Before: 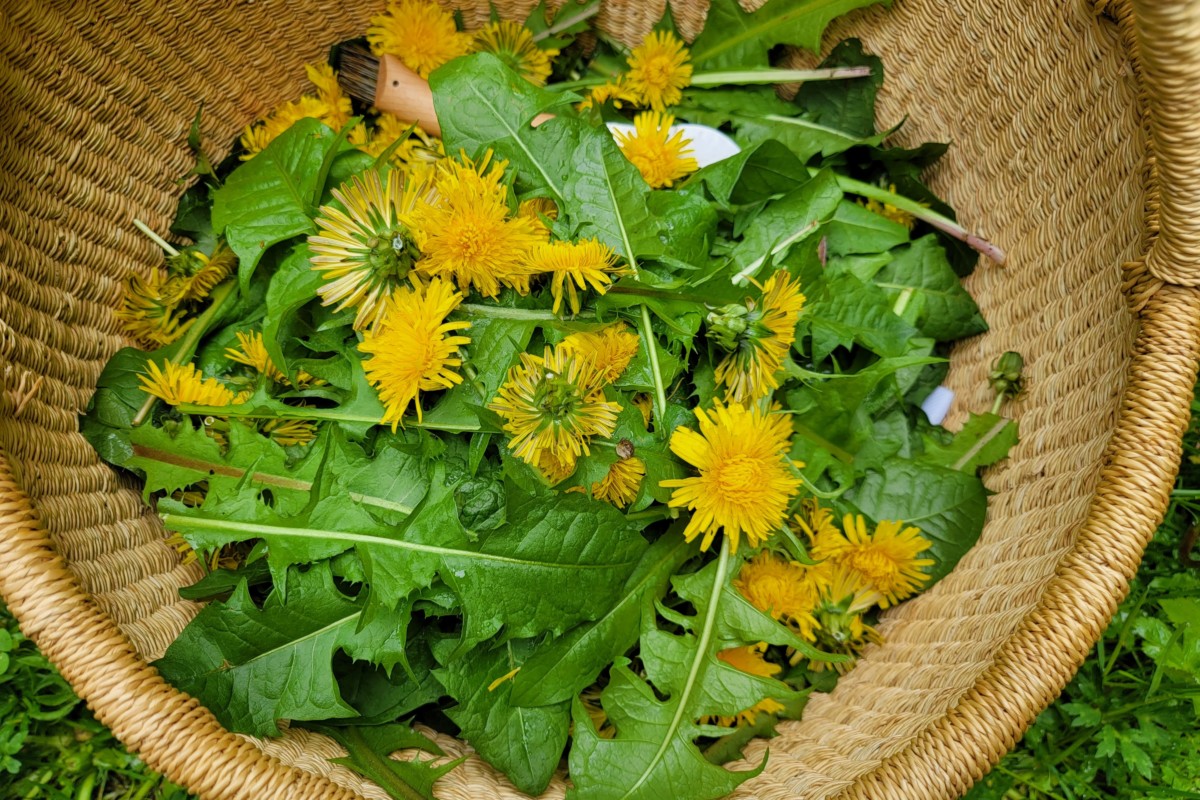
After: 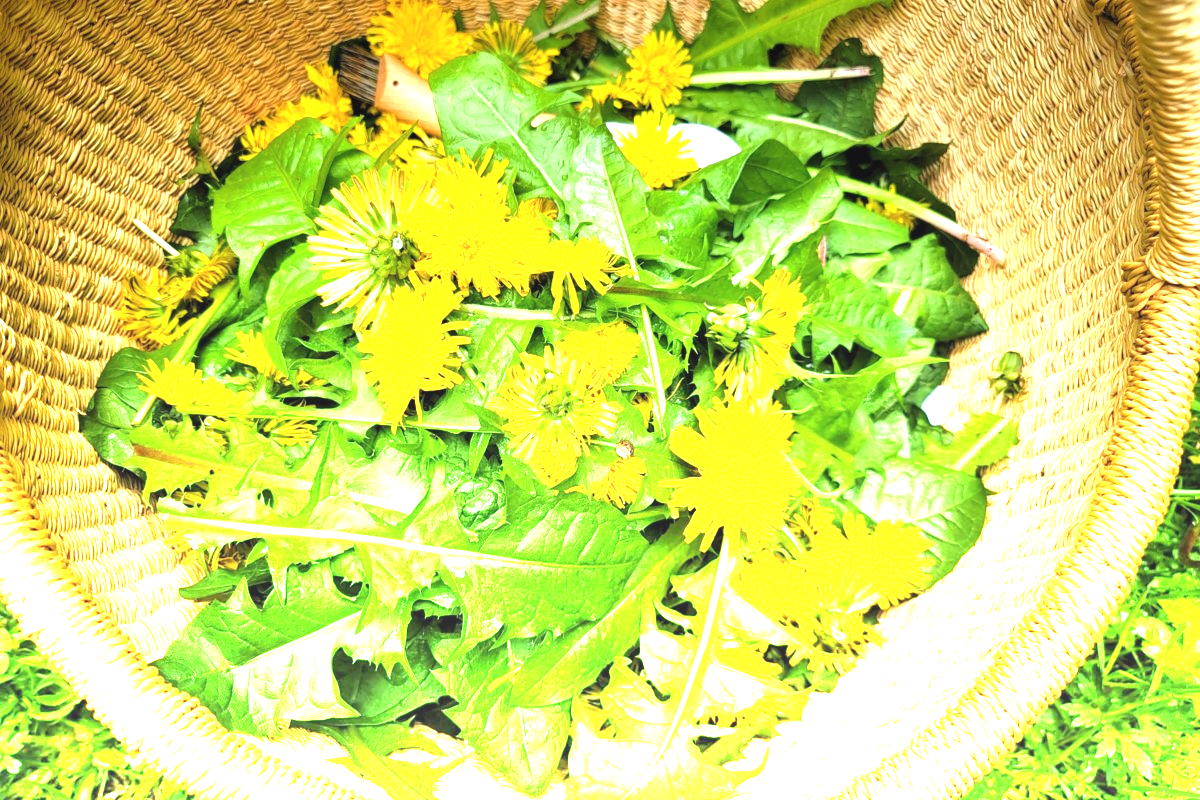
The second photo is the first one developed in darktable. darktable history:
graduated density: density -3.9 EV
exposure: black level correction -0.002, exposure 1.35 EV, compensate highlight preservation false
